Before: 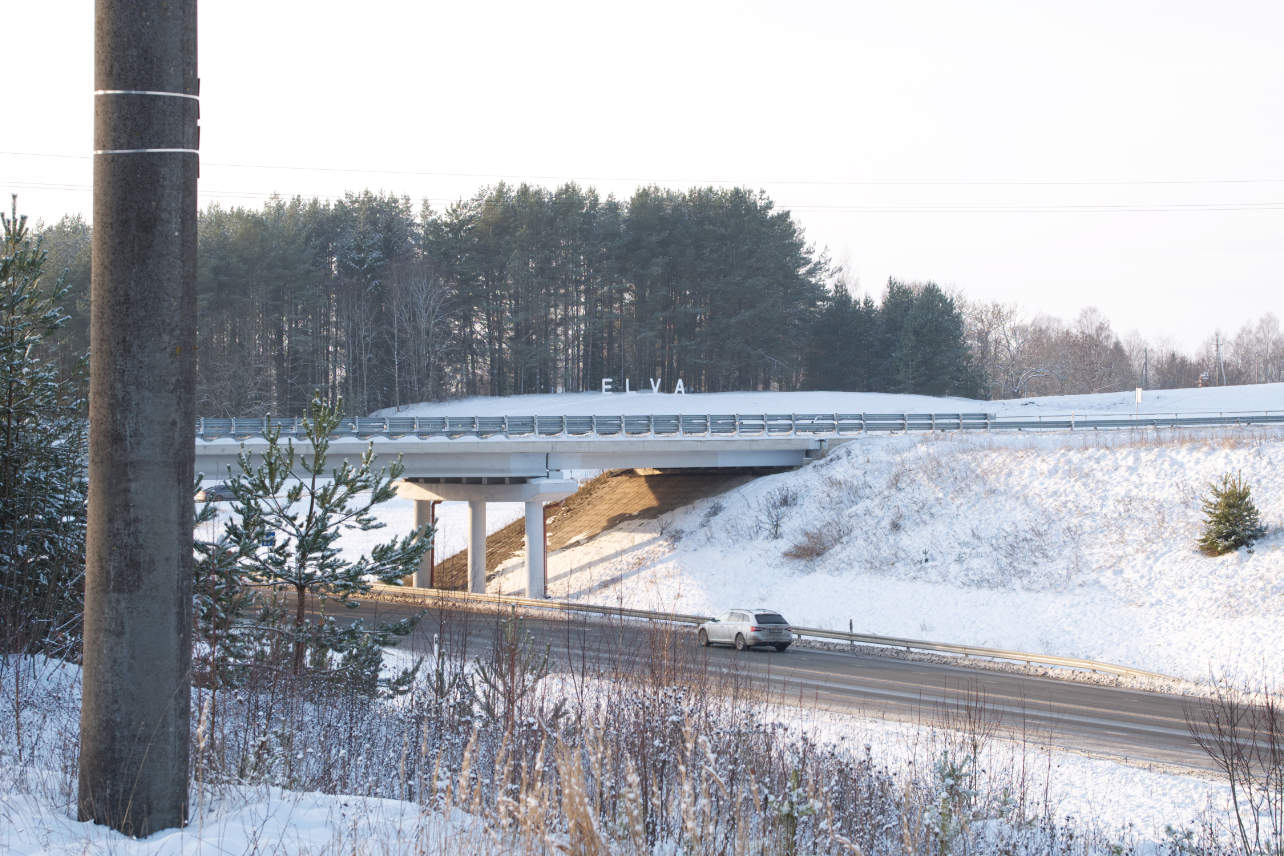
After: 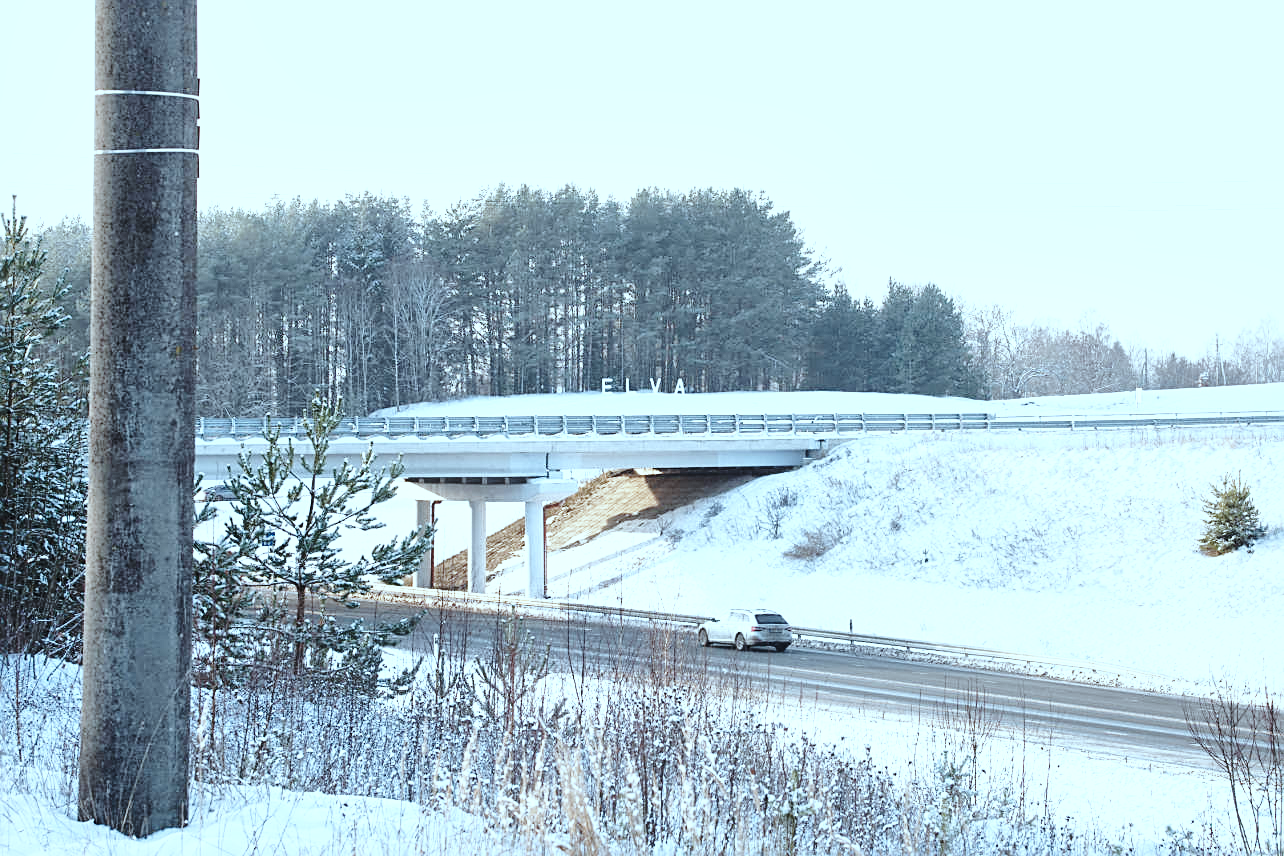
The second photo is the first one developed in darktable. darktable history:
base curve: curves: ch0 [(0, 0) (0.032, 0.037) (0.105, 0.228) (0.435, 0.76) (0.856, 0.983) (1, 1)], preserve colors none
local contrast: mode bilateral grid, contrast 20, coarseness 50, detail 148%, midtone range 0.2
sharpen: on, module defaults
color correction: highlights a* -12.64, highlights b* -18.1, saturation 0.7
